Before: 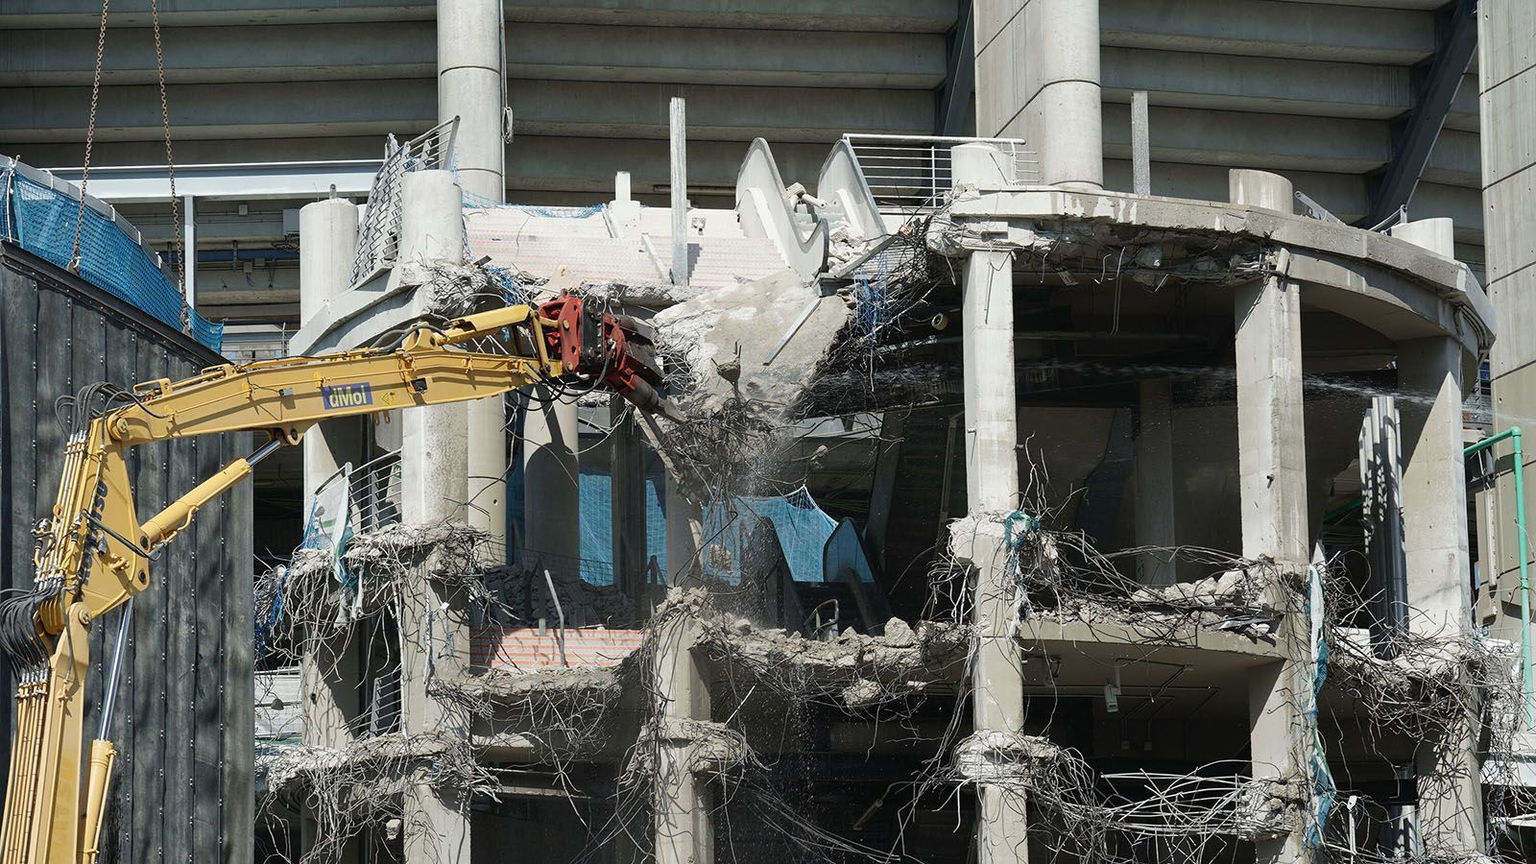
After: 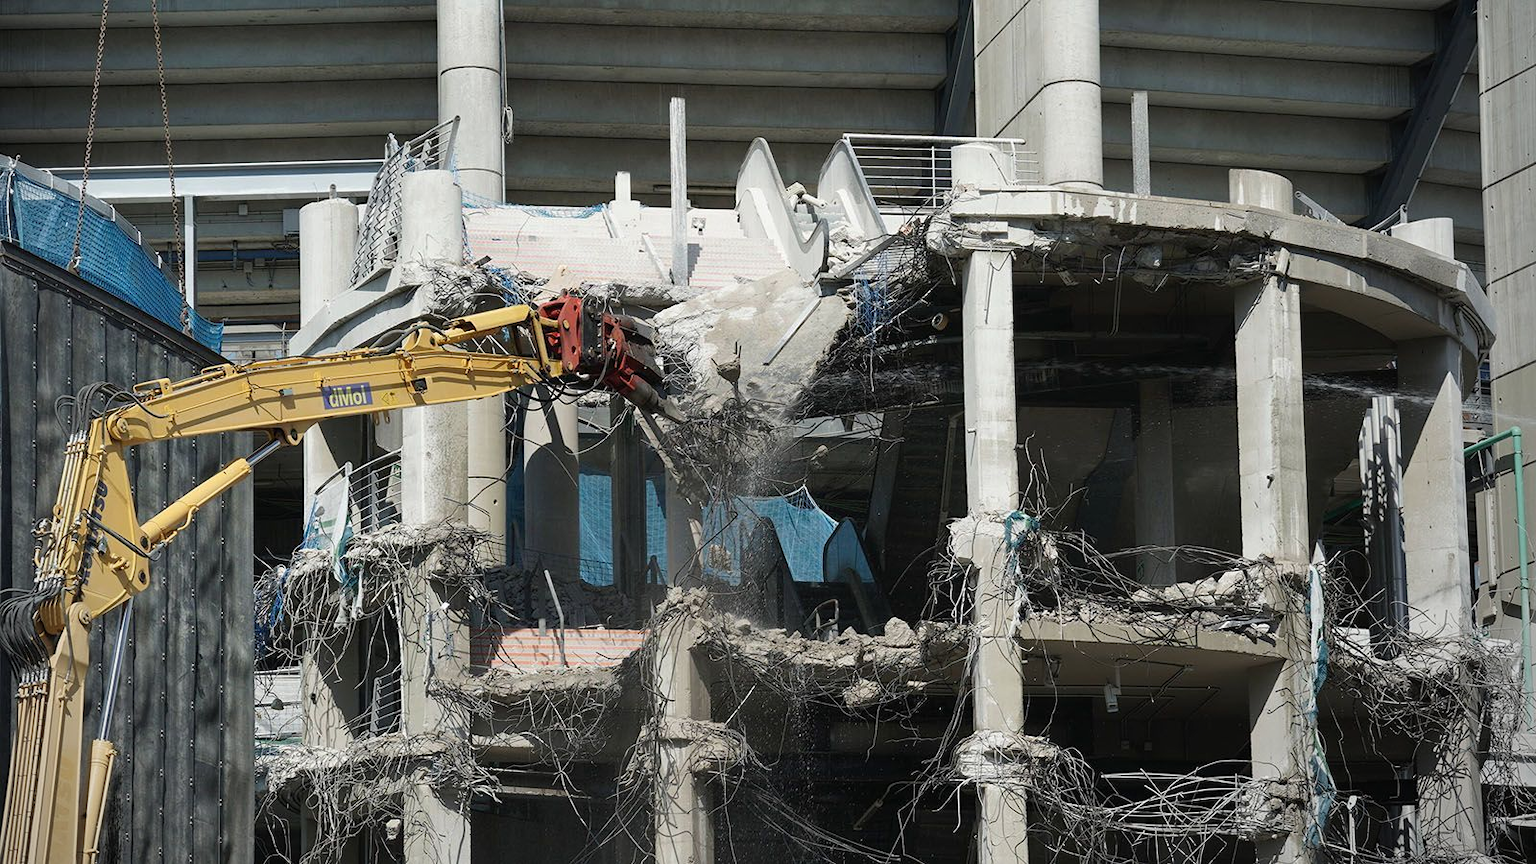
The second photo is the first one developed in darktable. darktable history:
vignetting: center (-0.064, -0.313)
